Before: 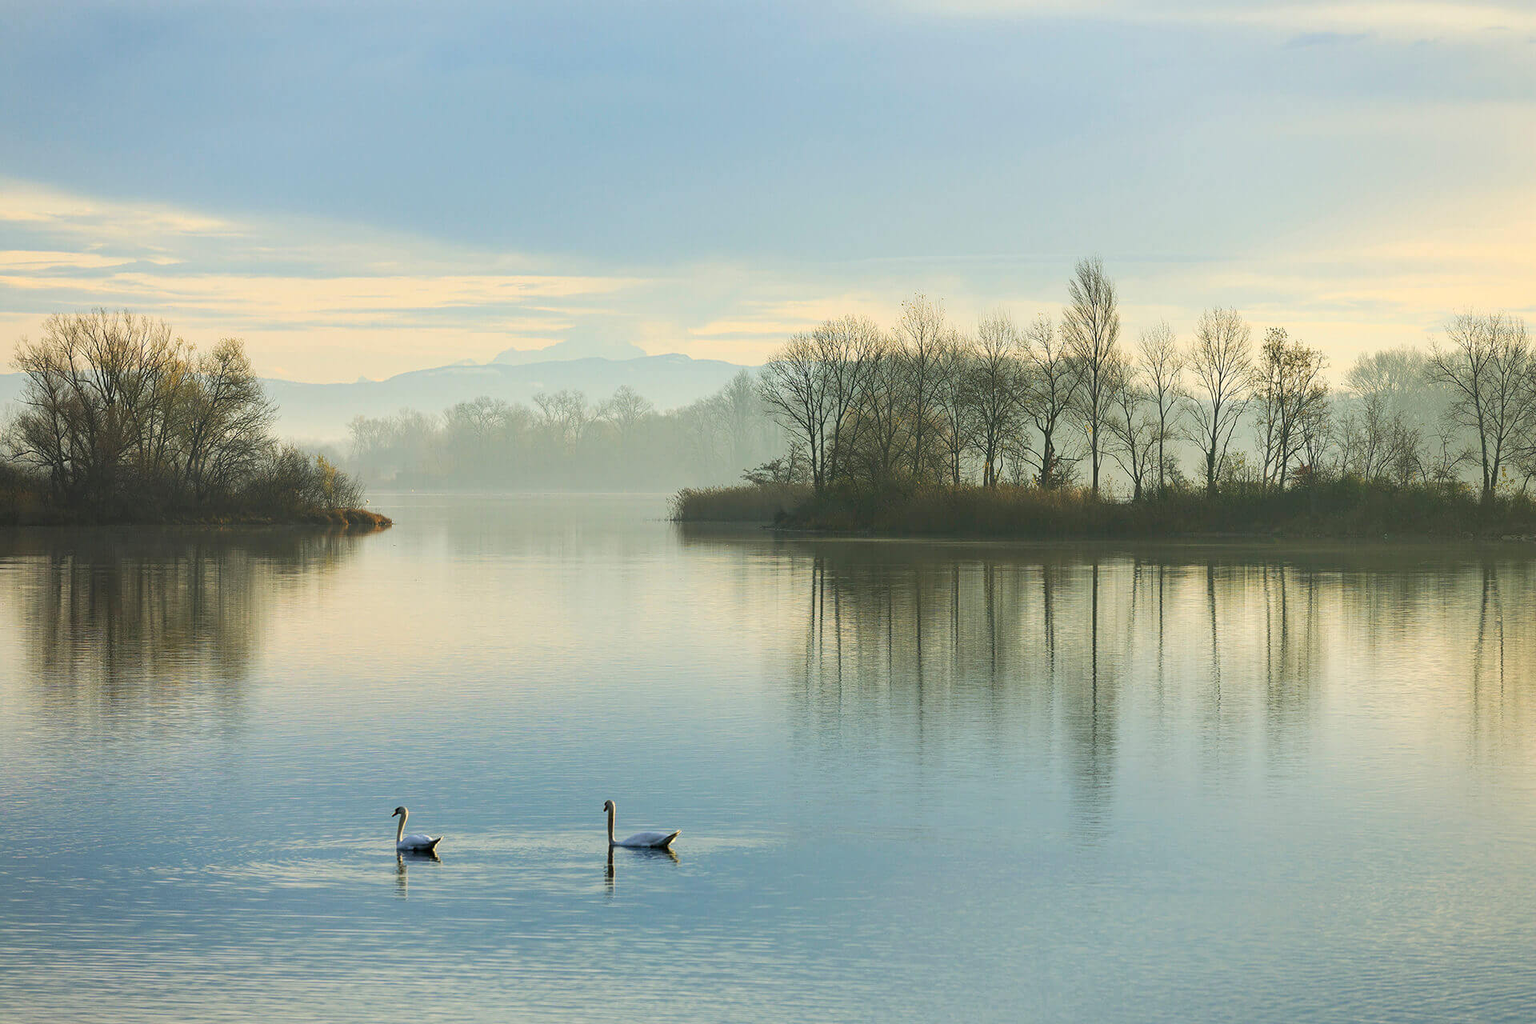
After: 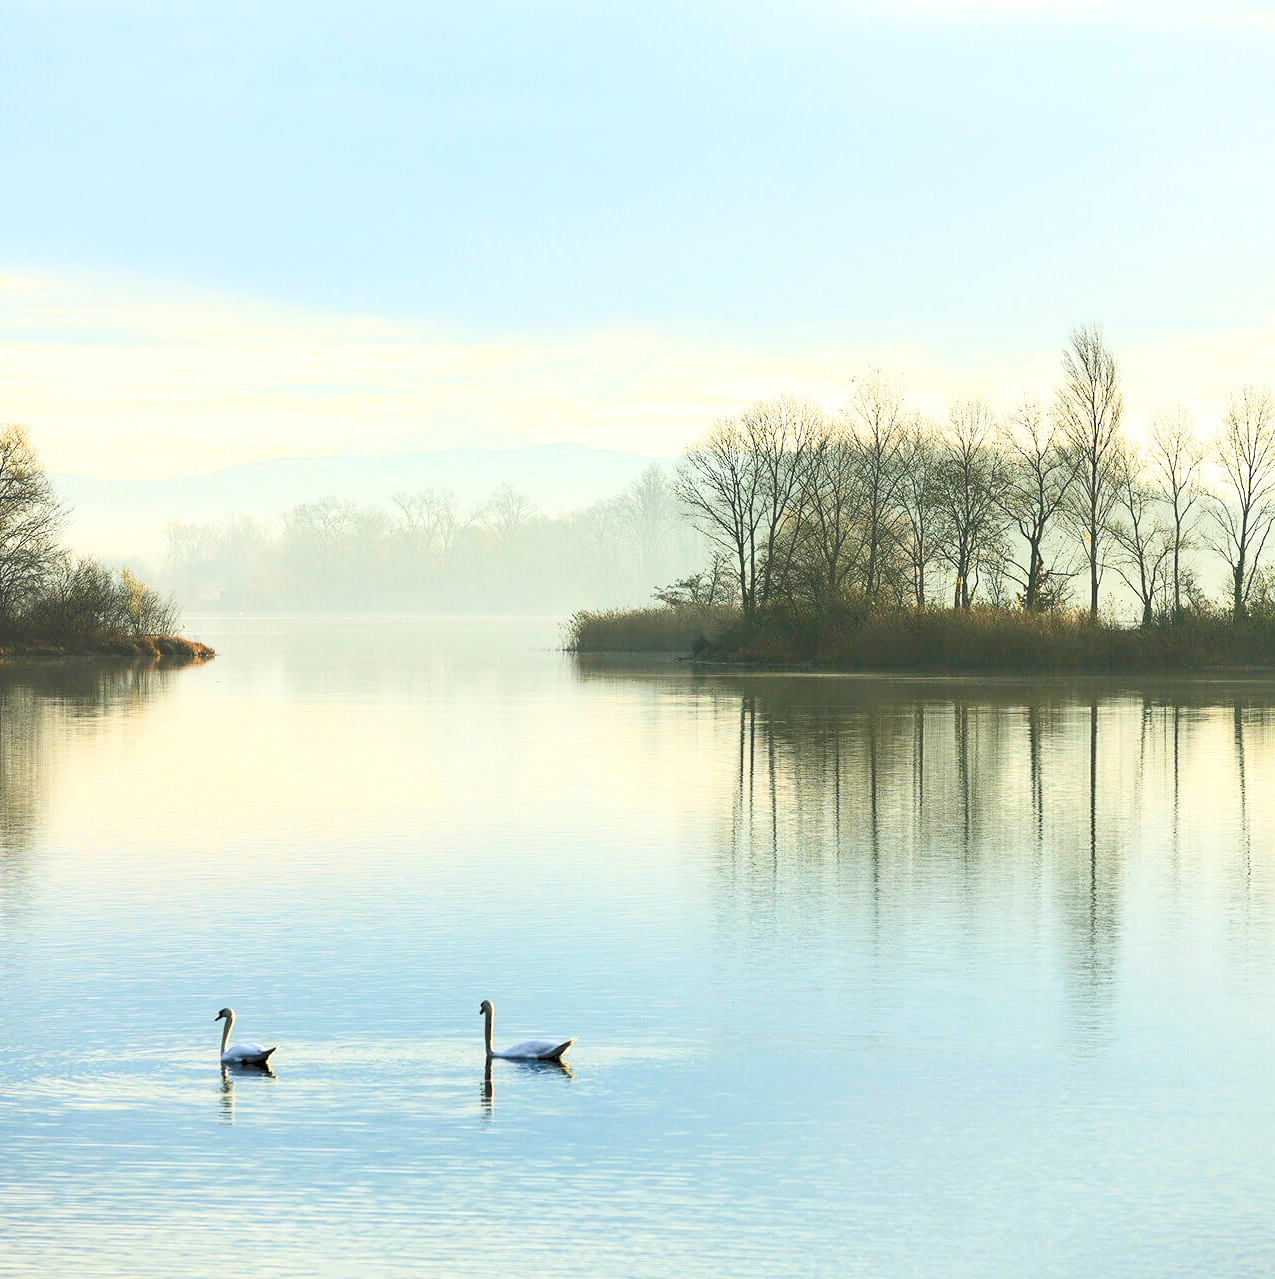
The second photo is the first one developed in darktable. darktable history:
tone curve: curves: ch0 [(0, 0) (0.003, 0.117) (0.011, 0.118) (0.025, 0.123) (0.044, 0.13) (0.069, 0.137) (0.1, 0.149) (0.136, 0.157) (0.177, 0.184) (0.224, 0.217) (0.277, 0.257) (0.335, 0.324) (0.399, 0.406) (0.468, 0.511) (0.543, 0.609) (0.623, 0.712) (0.709, 0.8) (0.801, 0.877) (0.898, 0.938) (1, 1)], color space Lab, independent channels, preserve colors none
crop and rotate: left 14.333%, right 19.231%
levels: levels [0.072, 0.414, 0.976]
filmic rgb: black relative exposure -8.28 EV, white relative exposure 2.2 EV, threshold 3.03 EV, target white luminance 99.99%, hardness 7.08, latitude 75.03%, contrast 1.321, highlights saturation mix -2.37%, shadows ↔ highlights balance 30.13%, enable highlight reconstruction true
